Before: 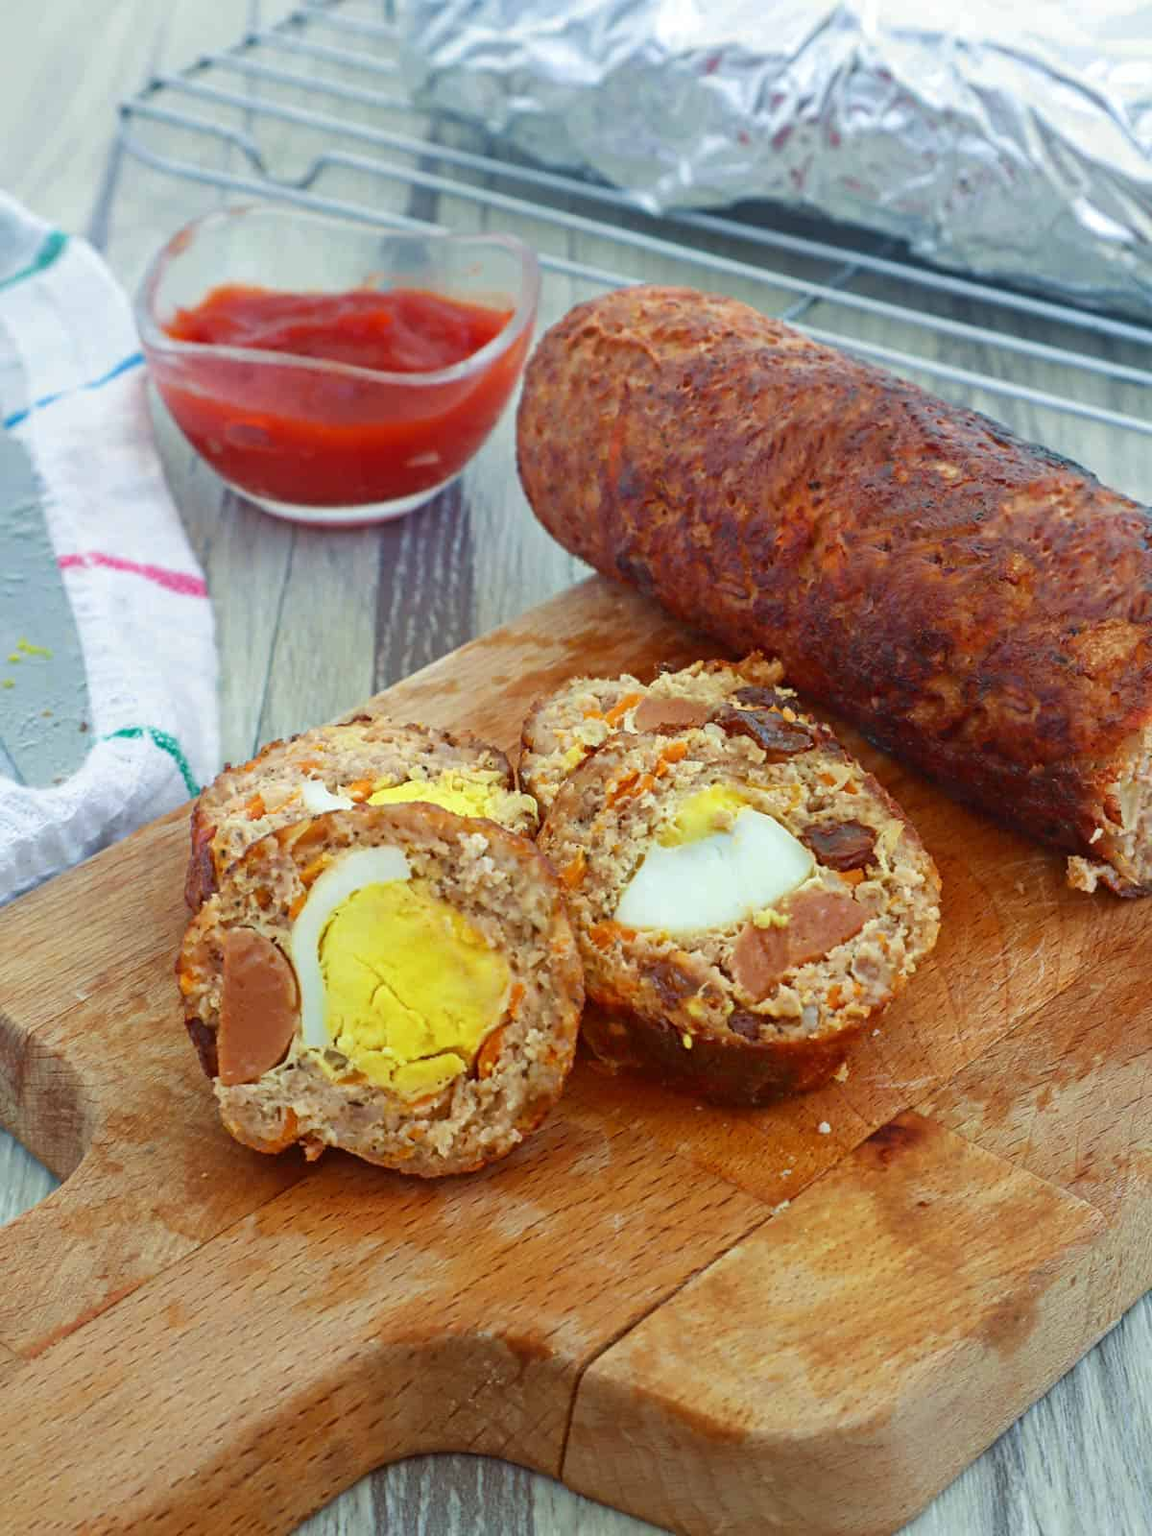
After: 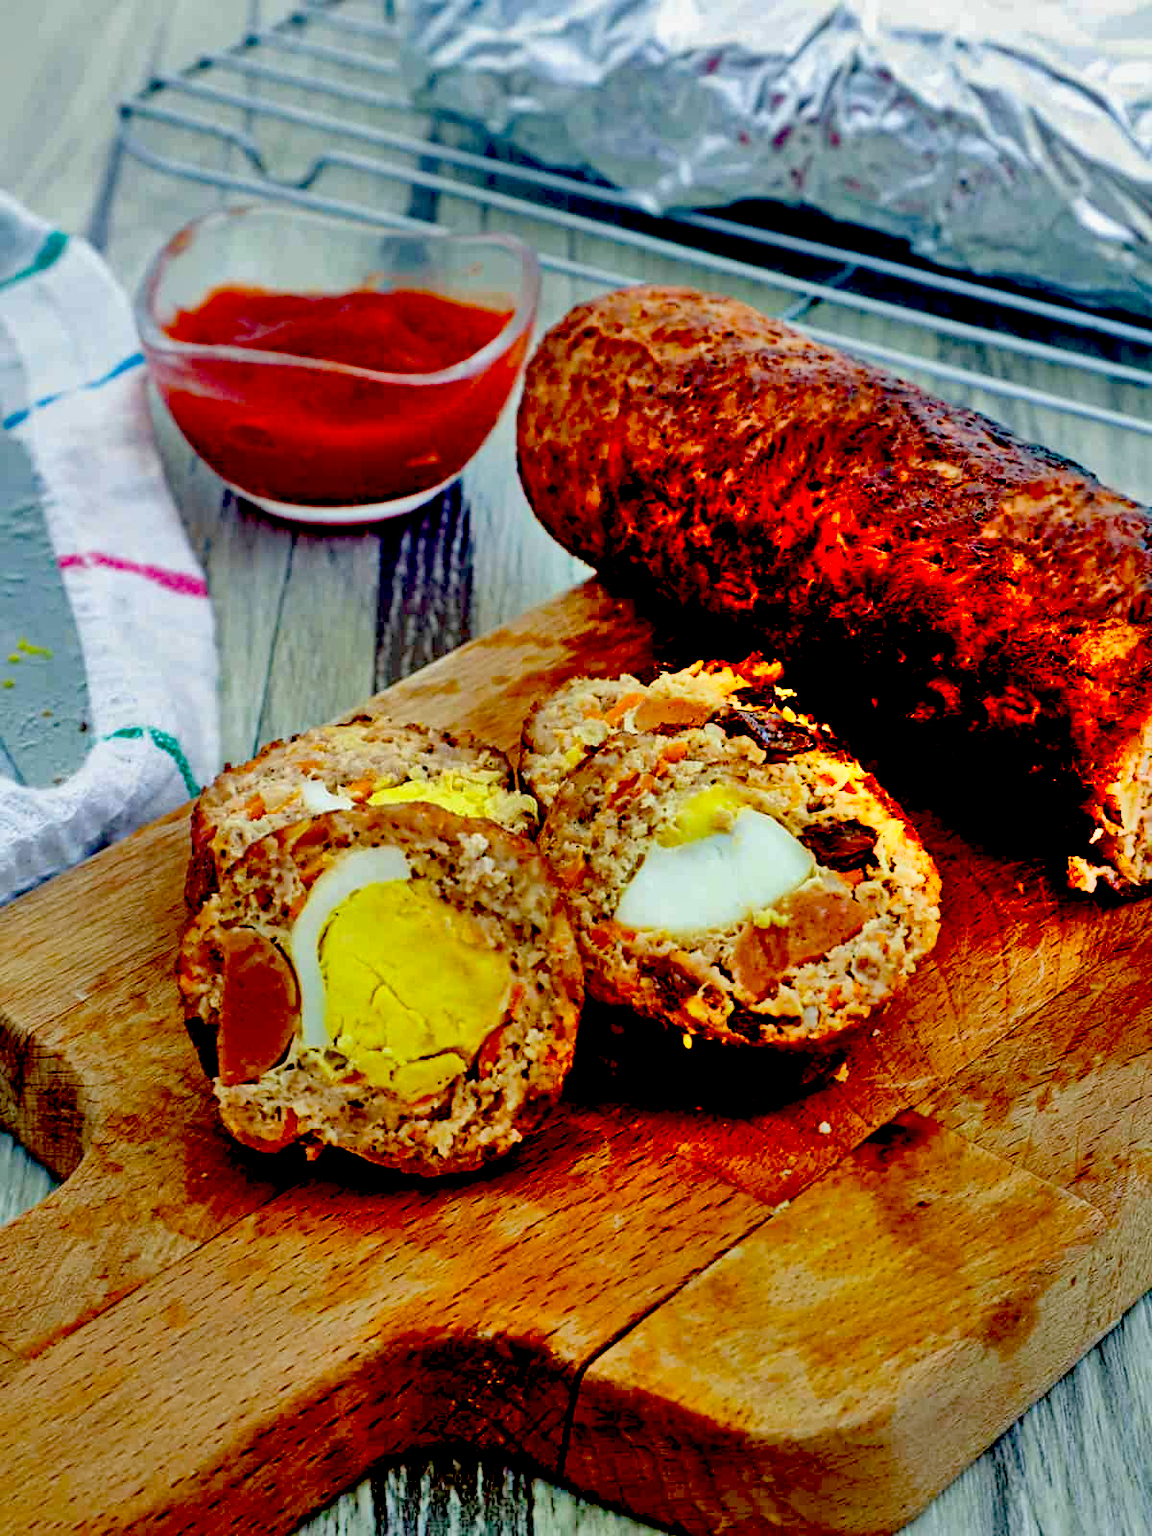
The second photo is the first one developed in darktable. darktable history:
shadows and highlights: shadows 48.26, highlights -42.68, soften with gaussian
exposure: black level correction 0.099, exposure -0.09 EV, compensate highlight preservation false
haze removal: adaptive false
